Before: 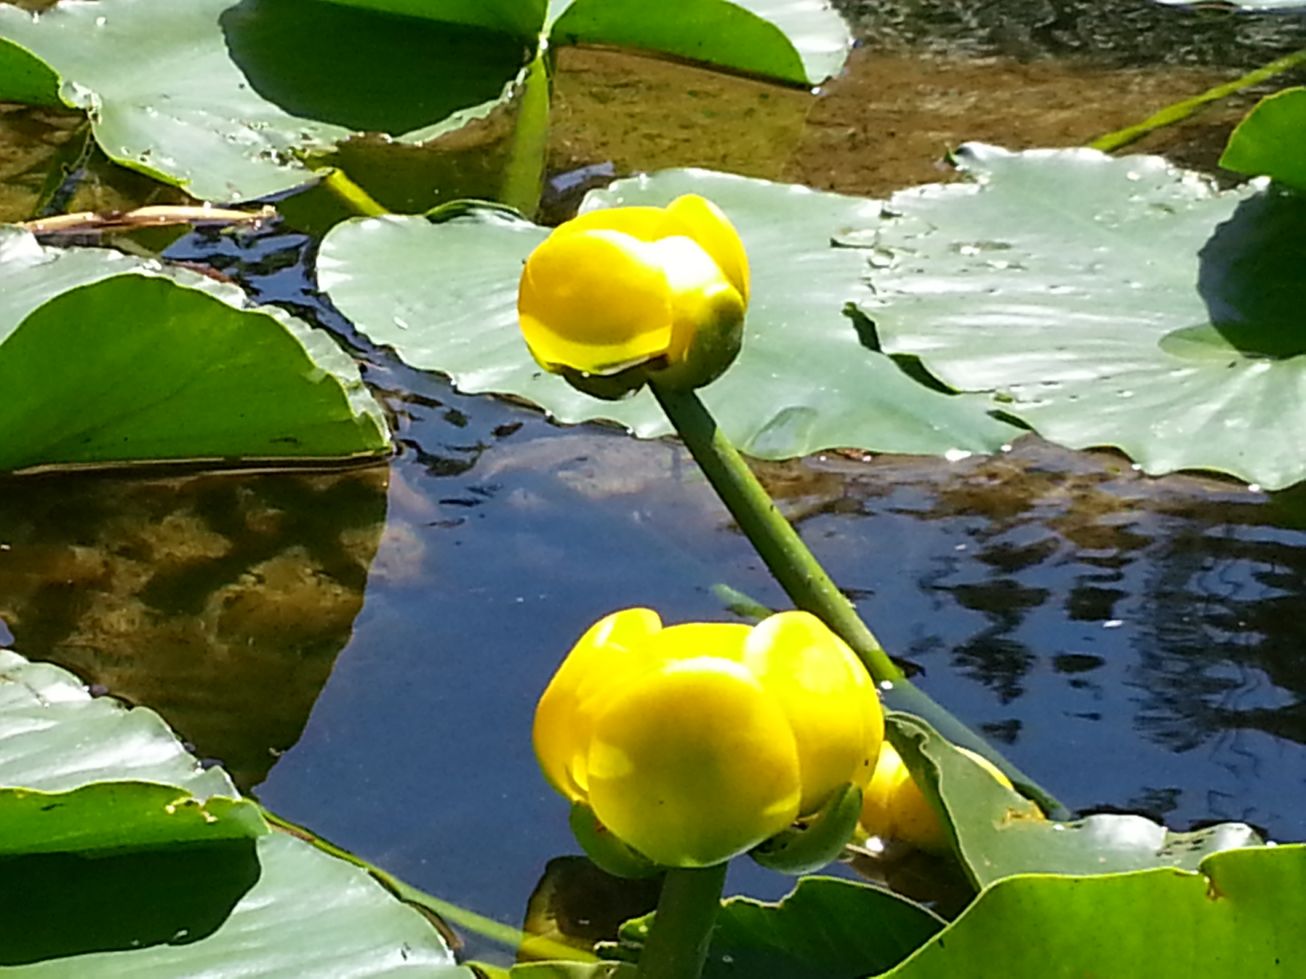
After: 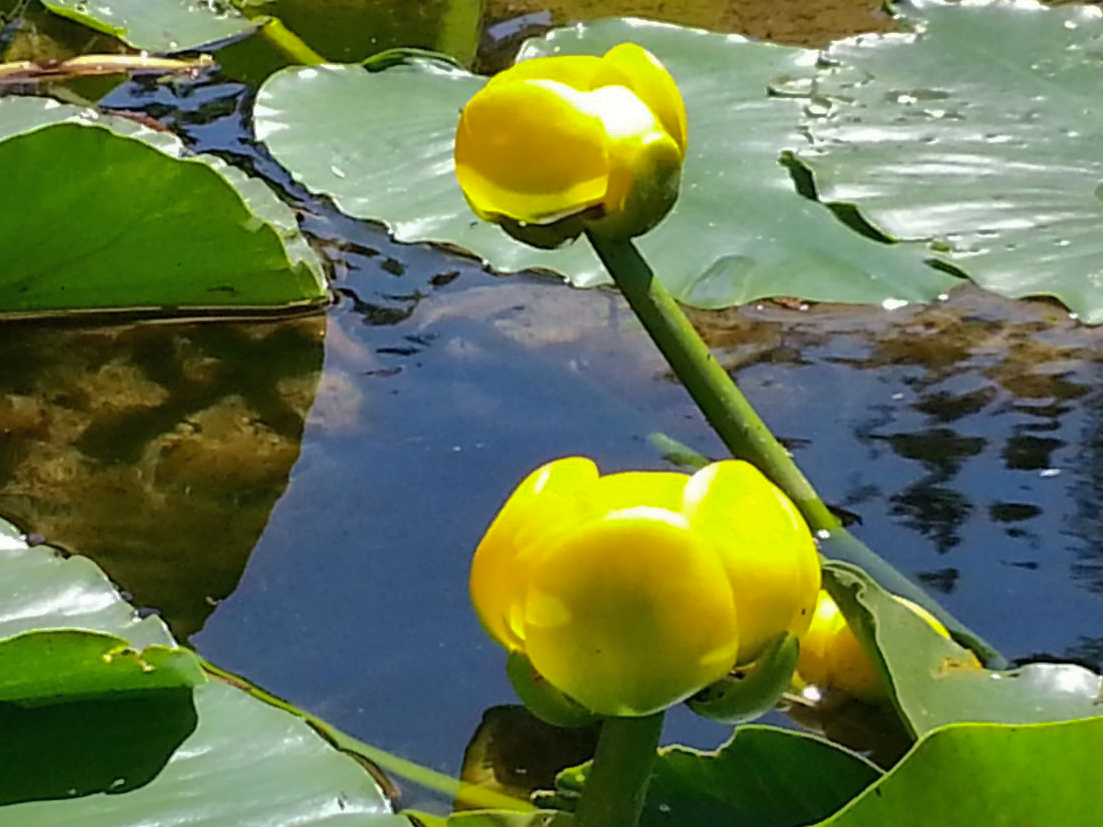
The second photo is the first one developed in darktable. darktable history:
shadows and highlights: shadows 25, highlights -70
crop and rotate: left 4.842%, top 15.51%, right 10.668%
